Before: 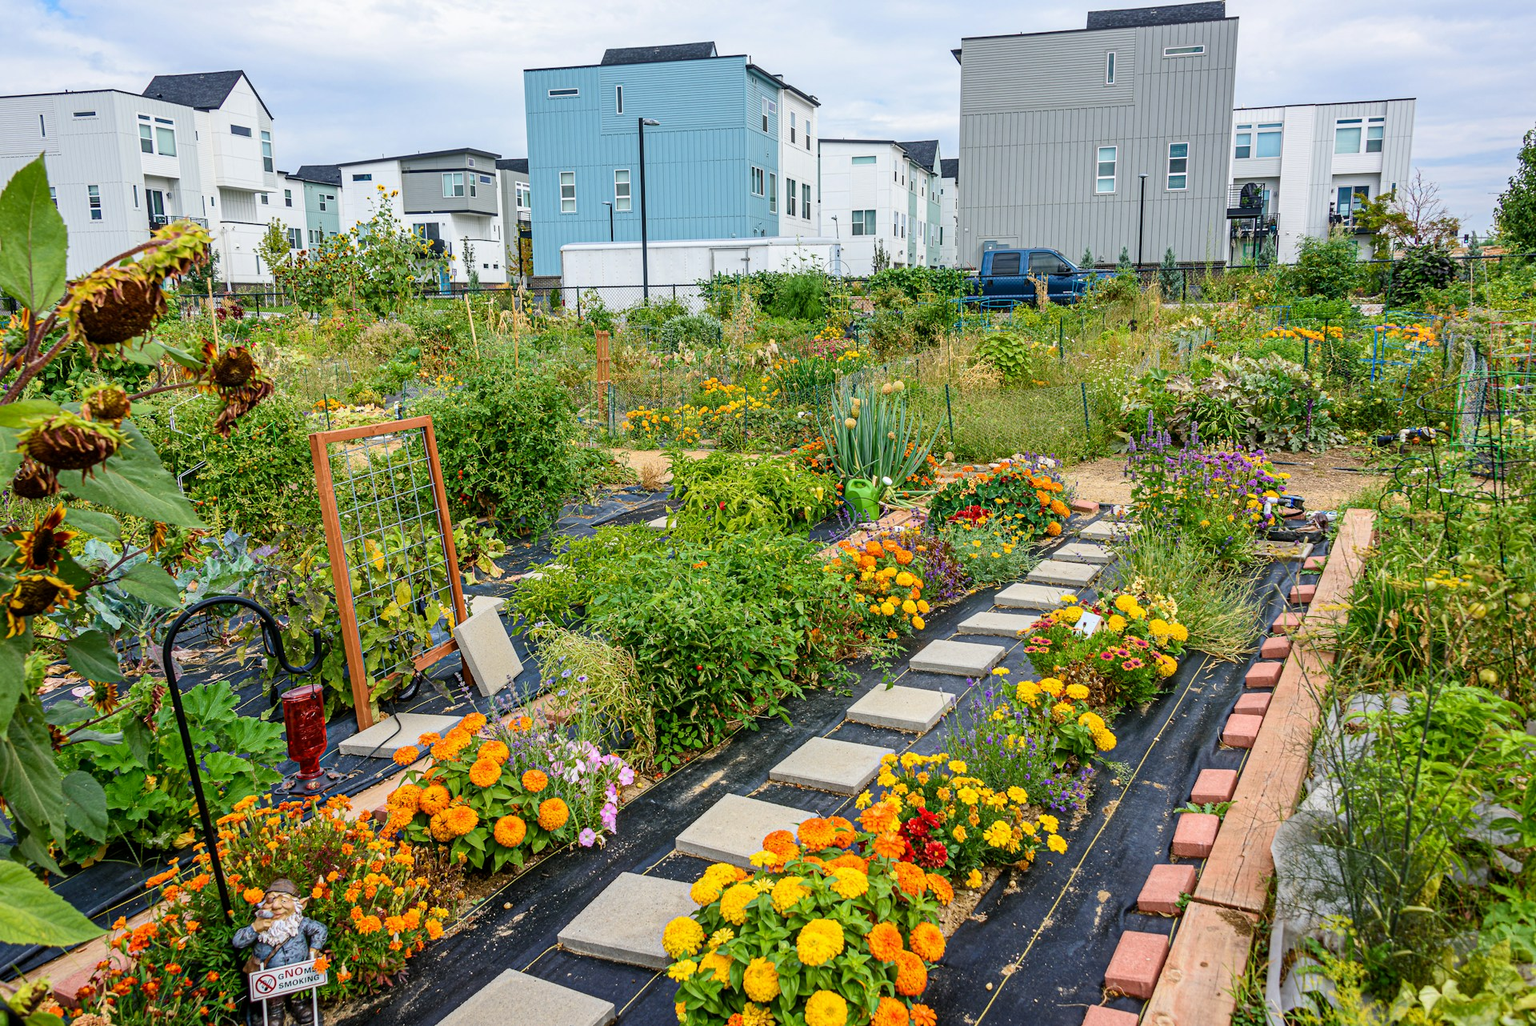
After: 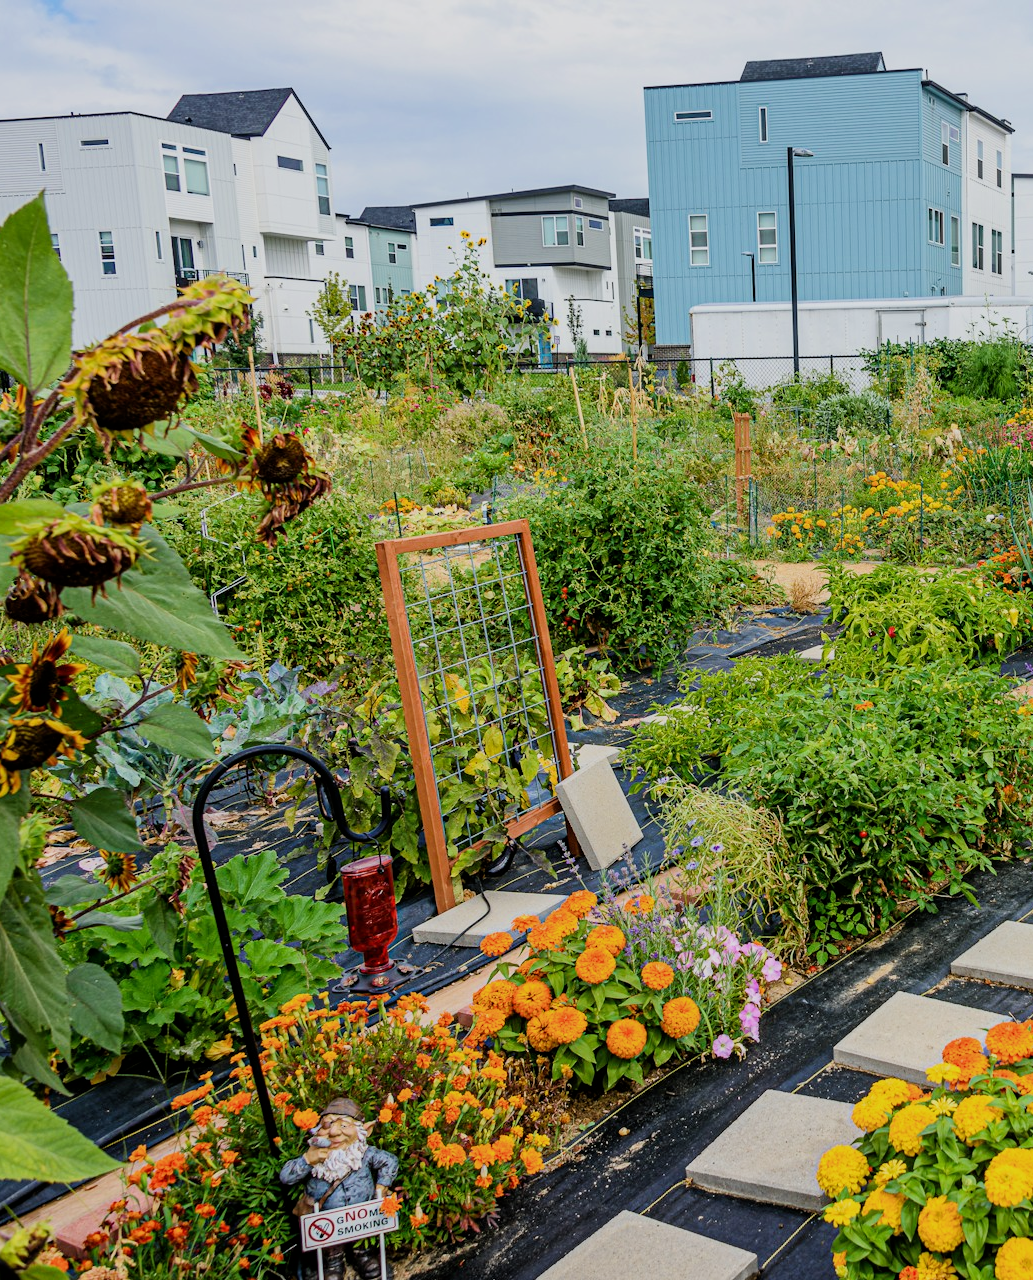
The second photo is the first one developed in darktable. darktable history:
filmic rgb: black relative exposure -8.15 EV, white relative exposure 3.76 EV, hardness 4.46
crop: left 0.587%, right 45.588%, bottom 0.086%
